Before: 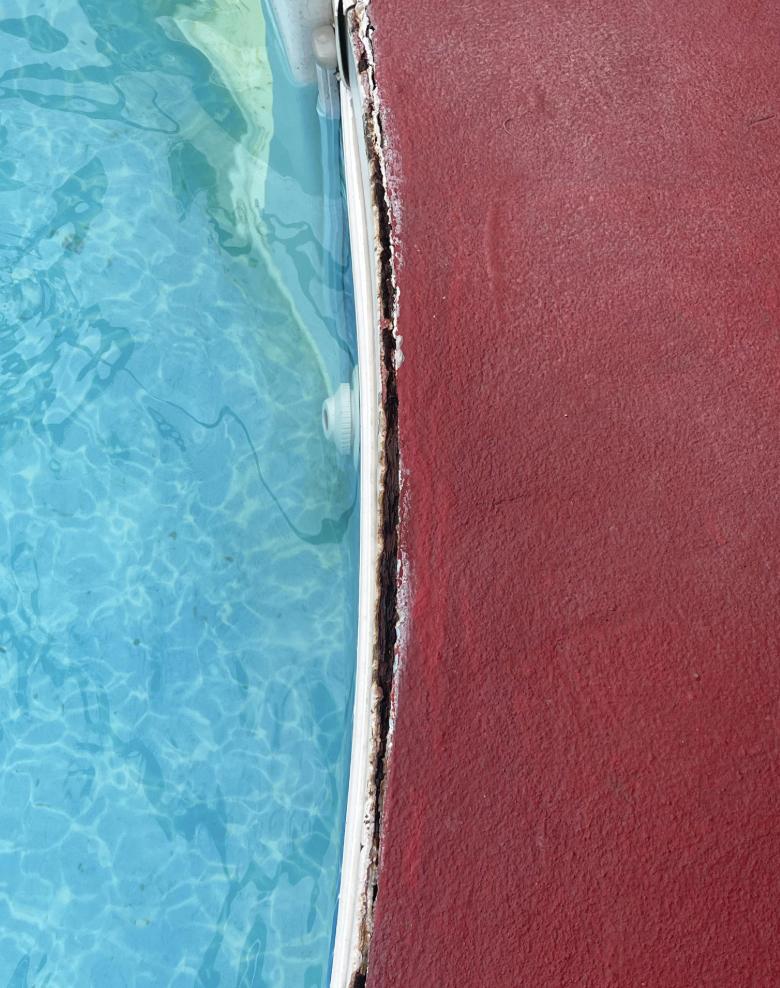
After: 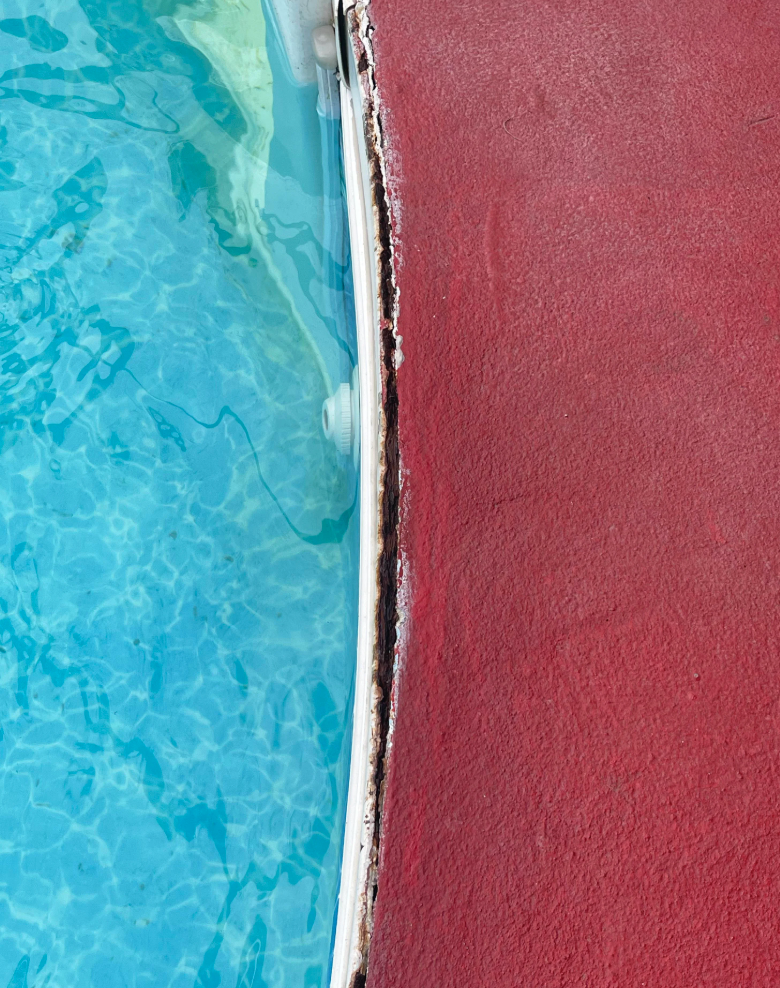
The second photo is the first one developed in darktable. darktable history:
shadows and highlights: shadows 75.23, highlights -23.26, soften with gaussian
